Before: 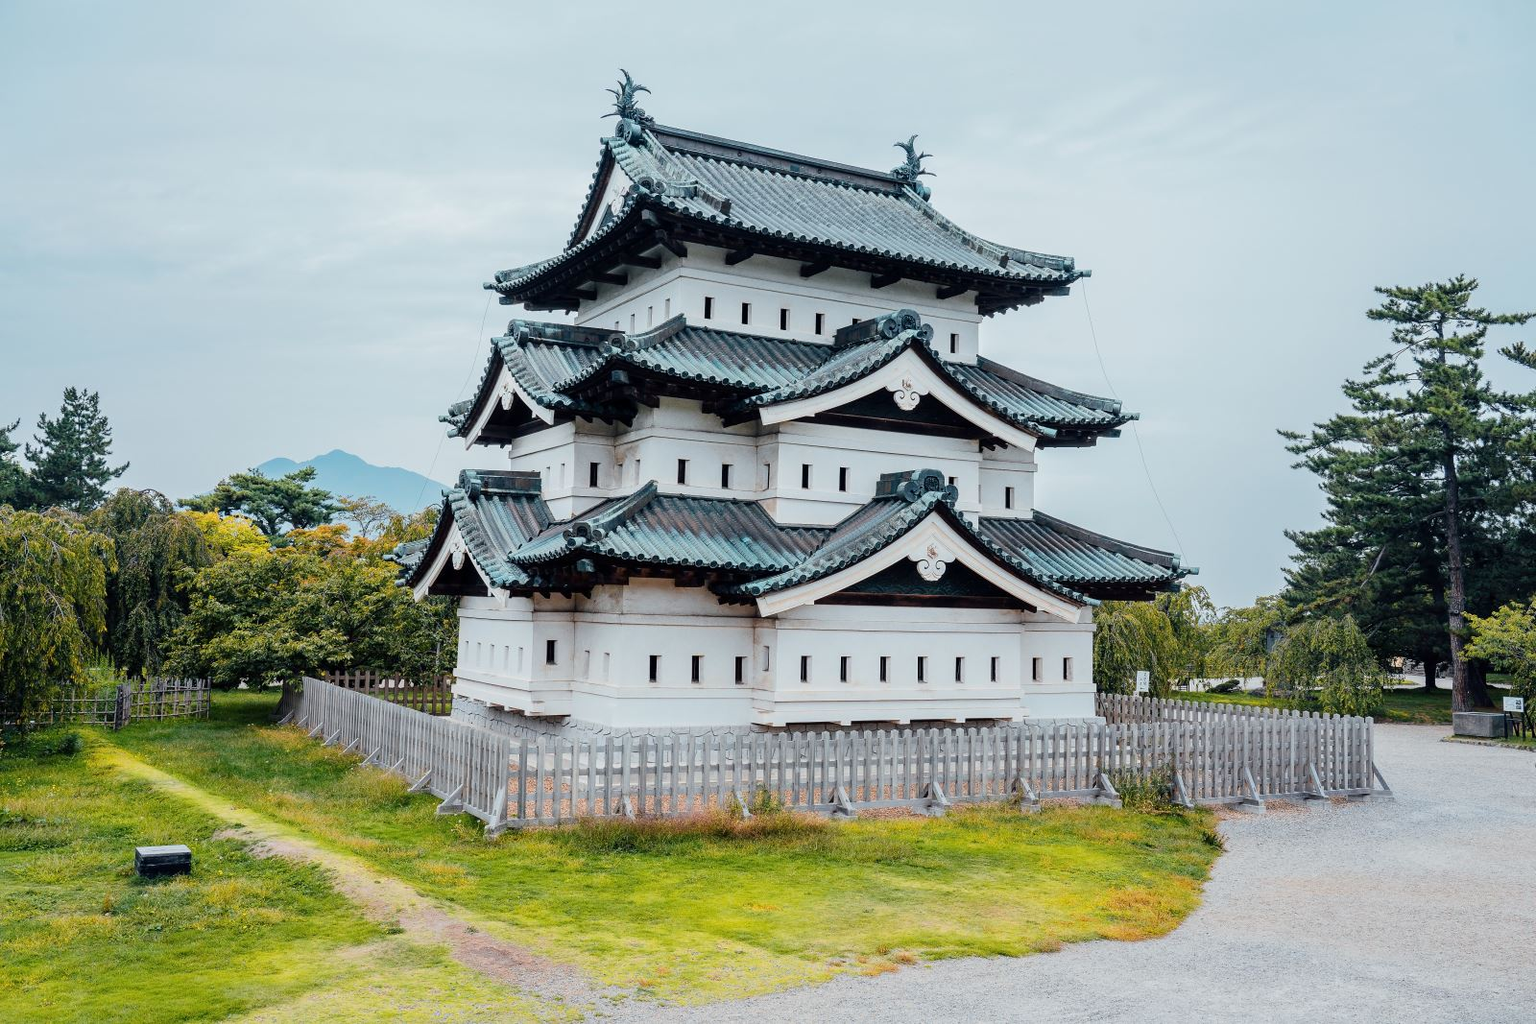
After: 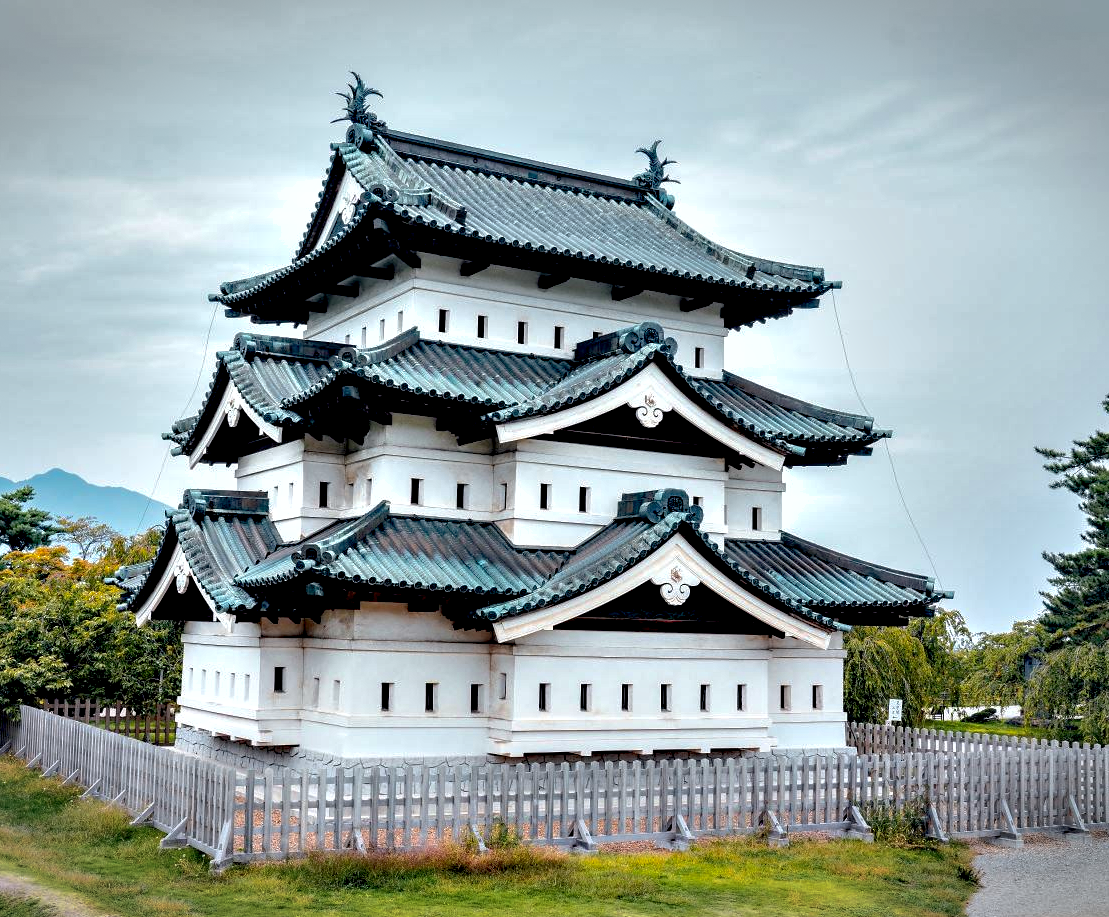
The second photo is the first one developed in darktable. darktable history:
contrast equalizer: octaves 7, y [[0.6 ×6], [0.55 ×6], [0 ×6], [0 ×6], [0 ×6]]
vignetting: fall-off start 100%, brightness -0.406, saturation -0.3, width/height ratio 1.324, dithering 8-bit output, unbound false
crop: left 18.479%, right 12.2%, bottom 13.971%
shadows and highlights: on, module defaults
exposure: exposure 0.131 EV, compensate highlight preservation false
